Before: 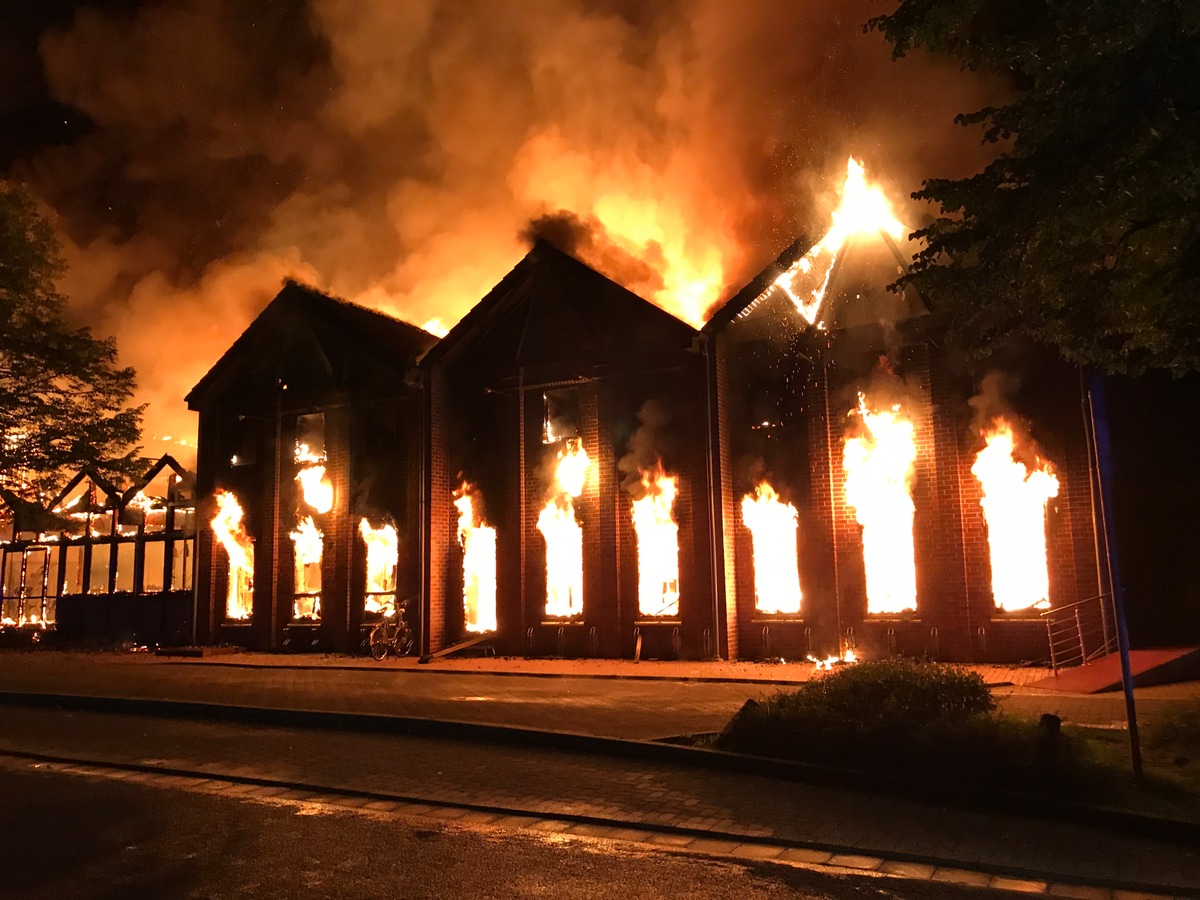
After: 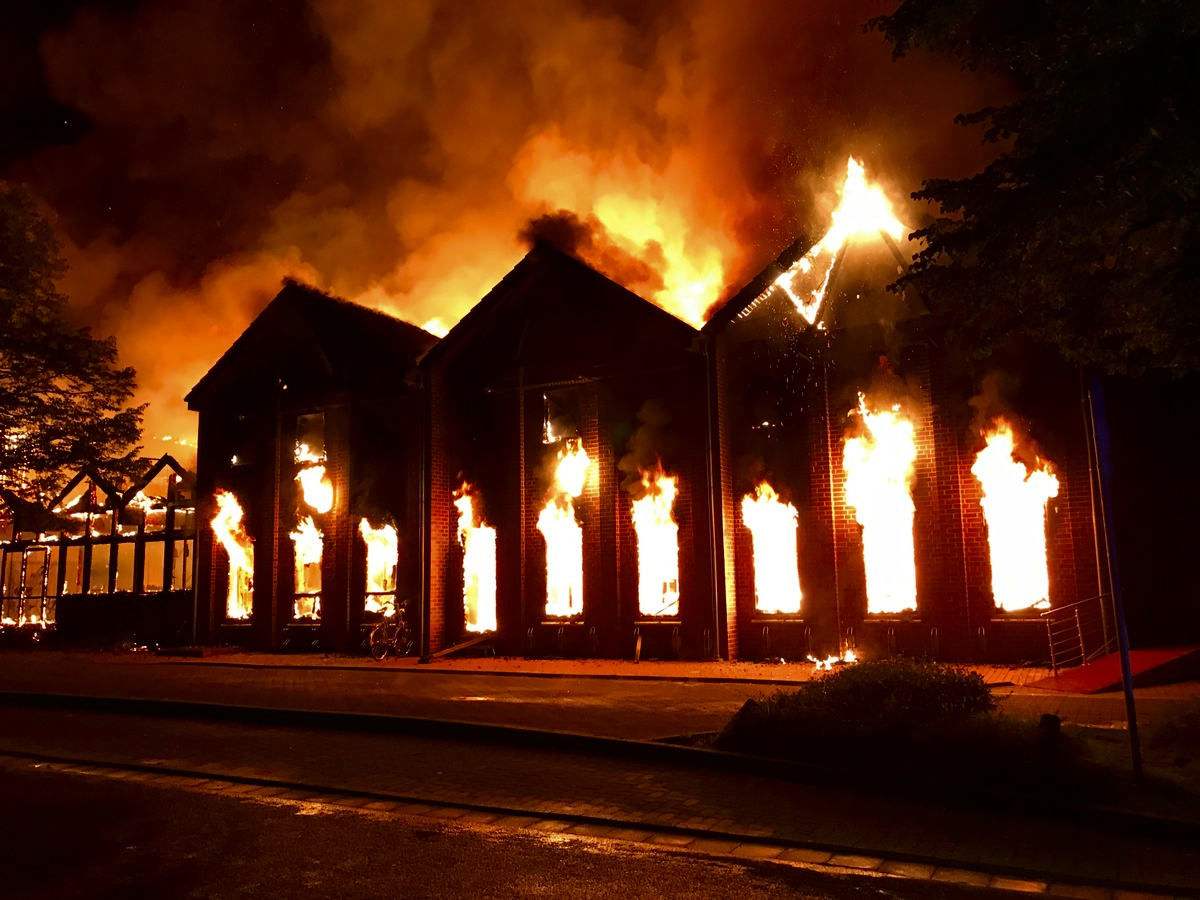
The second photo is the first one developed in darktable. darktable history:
contrast brightness saturation: brightness -0.197, saturation 0.075
